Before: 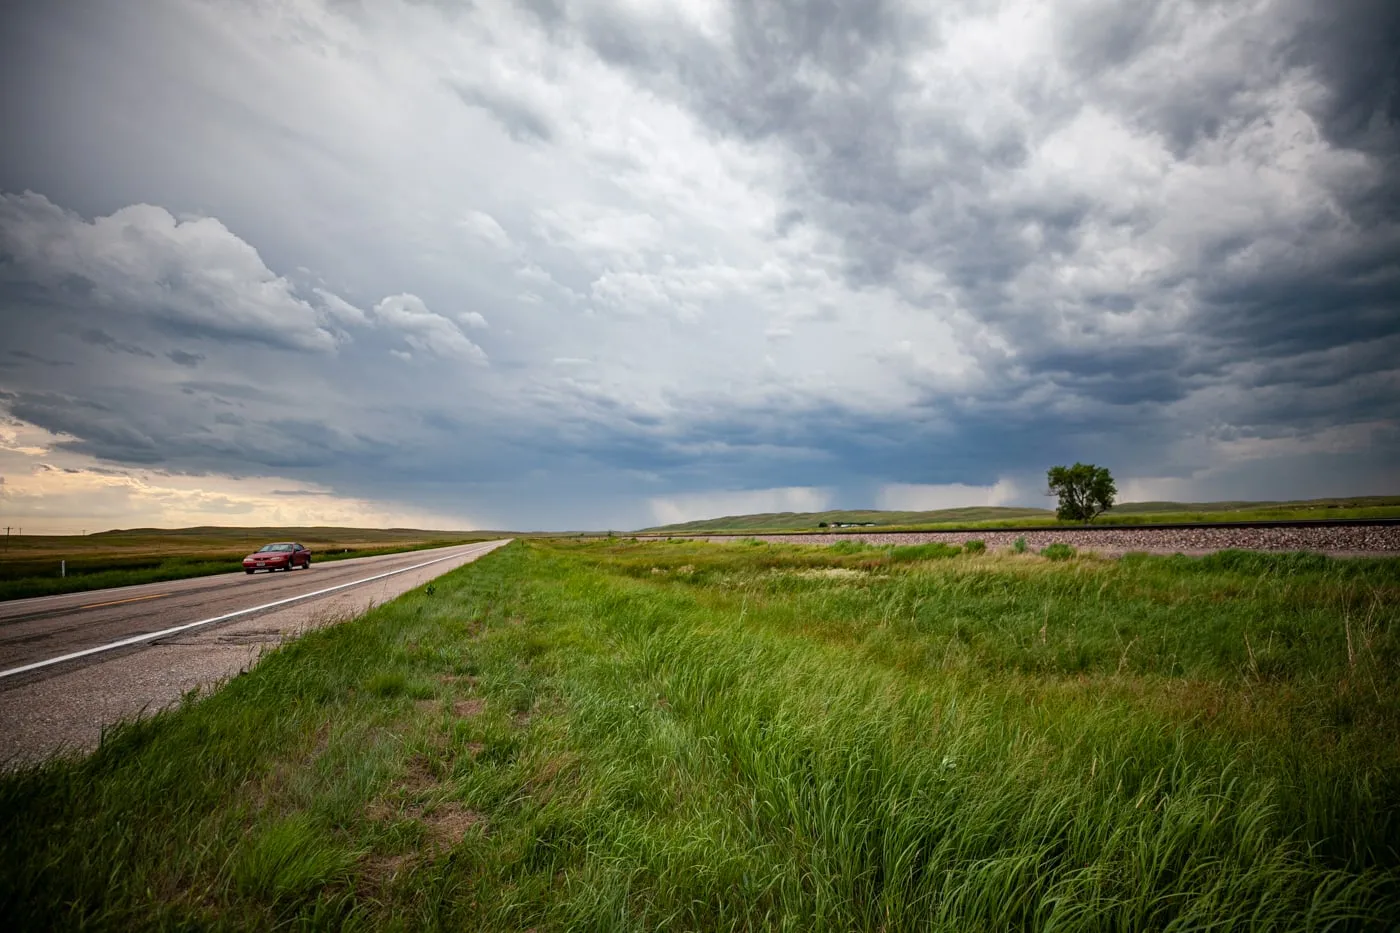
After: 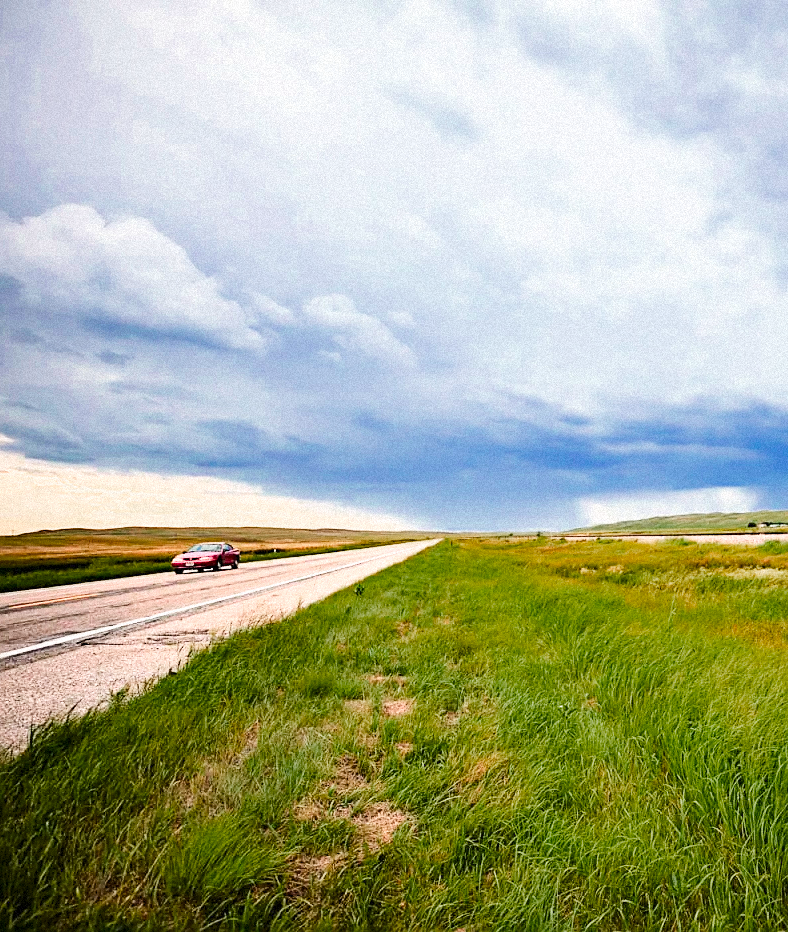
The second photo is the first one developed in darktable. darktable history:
color zones: curves: ch0 [(0, 0.553) (0.123, 0.58) (0.23, 0.419) (0.468, 0.155) (0.605, 0.132) (0.723, 0.063) (0.833, 0.172) (0.921, 0.468)]; ch1 [(0.025, 0.645) (0.229, 0.584) (0.326, 0.551) (0.537, 0.446) (0.599, 0.911) (0.708, 1) (0.805, 0.944)]; ch2 [(0.086, 0.468) (0.254, 0.464) (0.638, 0.564) (0.702, 0.592) (0.768, 0.564)]
exposure: exposure 2 EV, compensate exposure bias true, compensate highlight preservation false
crop: left 5.114%, right 38.589%
filmic rgb: black relative exposure -7.65 EV, white relative exposure 4.56 EV, hardness 3.61
contrast brightness saturation: contrast 0.22
grain: mid-tones bias 0%
sharpen: on, module defaults
